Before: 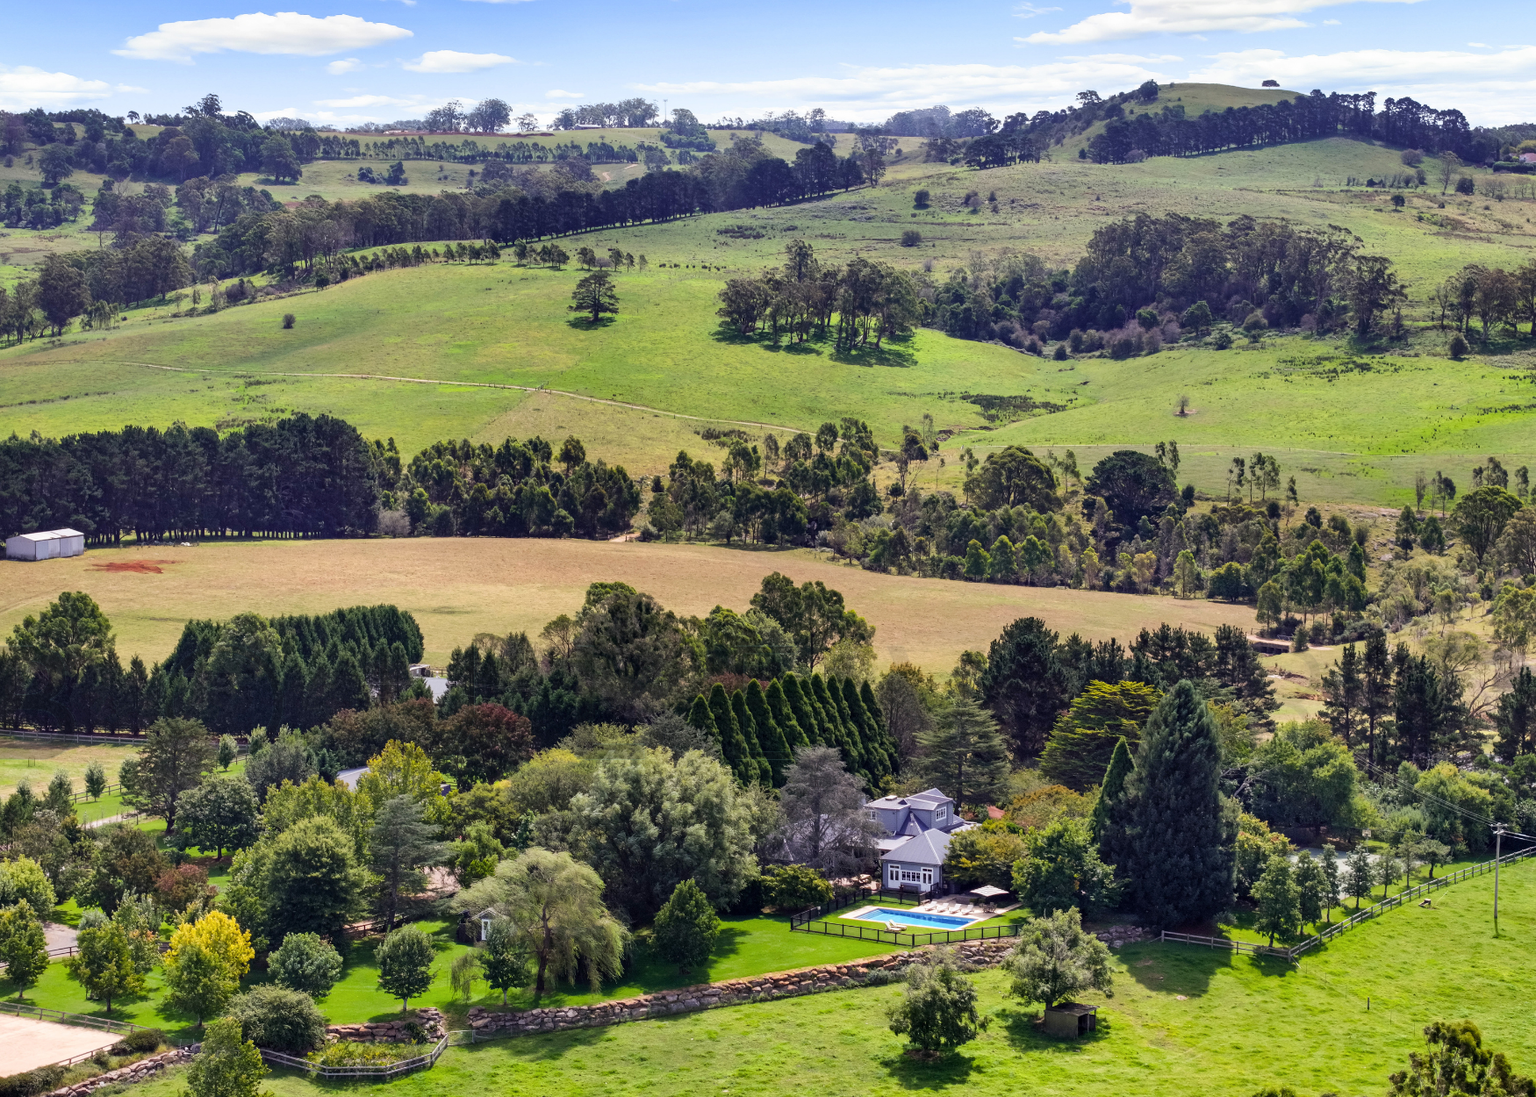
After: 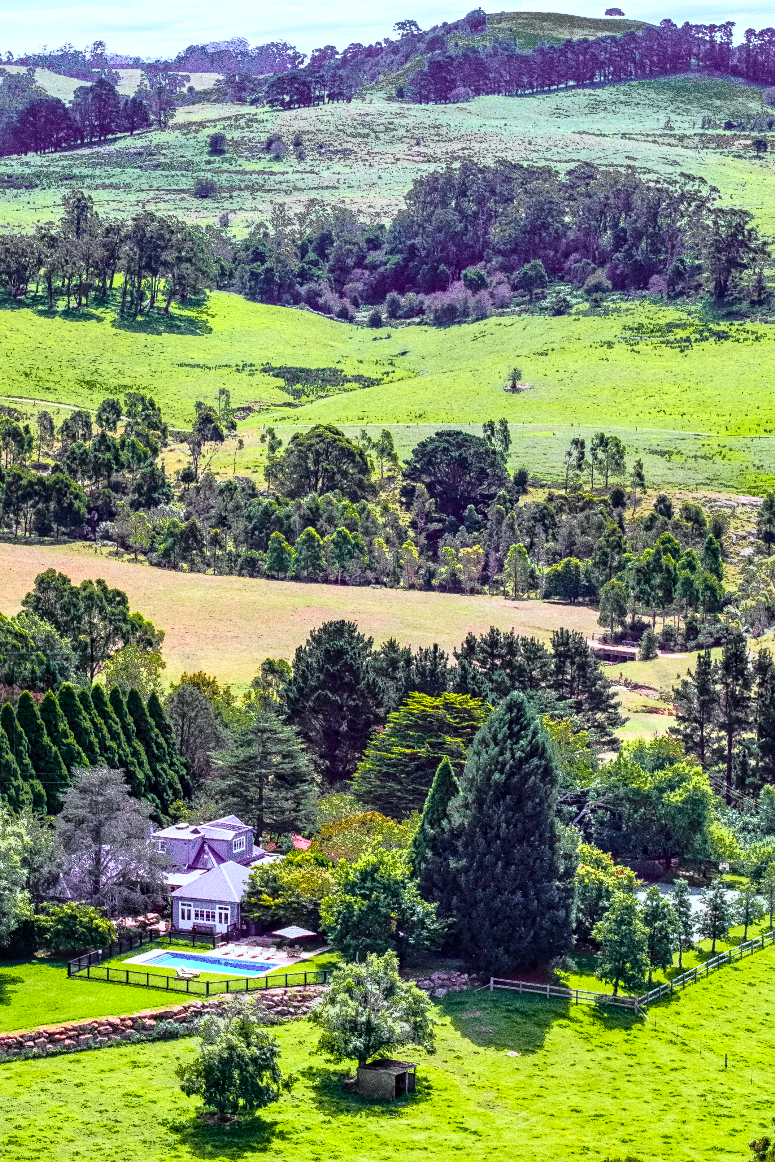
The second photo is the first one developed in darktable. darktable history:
tone curve: curves: ch0 [(0, 0.012) (0.144, 0.137) (0.326, 0.386) (0.489, 0.573) (0.656, 0.763) (0.849, 0.902) (1, 0.974)]; ch1 [(0, 0) (0.366, 0.367) (0.475, 0.453) (0.494, 0.493) (0.504, 0.497) (0.544, 0.579) (0.562, 0.619) (0.622, 0.694) (1, 1)]; ch2 [(0, 0) (0.333, 0.346) (0.375, 0.375) (0.424, 0.43) (0.476, 0.492) (0.502, 0.503) (0.533, 0.541) (0.572, 0.615) (0.605, 0.656) (0.641, 0.709) (1, 1)], color space Lab, independent channels, preserve colors none
crop: left 47.628%, top 6.643%, right 7.874%
fill light: exposure -0.73 EV, center 0.69, width 2.2
sharpen: amount 0.2
local contrast: highlights 61%, detail 143%, midtone range 0.428
exposure: exposure 0.3 EV, compensate highlight preservation false
white balance: red 0.948, green 1.02, blue 1.176
grain: coarseness 10.62 ISO, strength 55.56%
